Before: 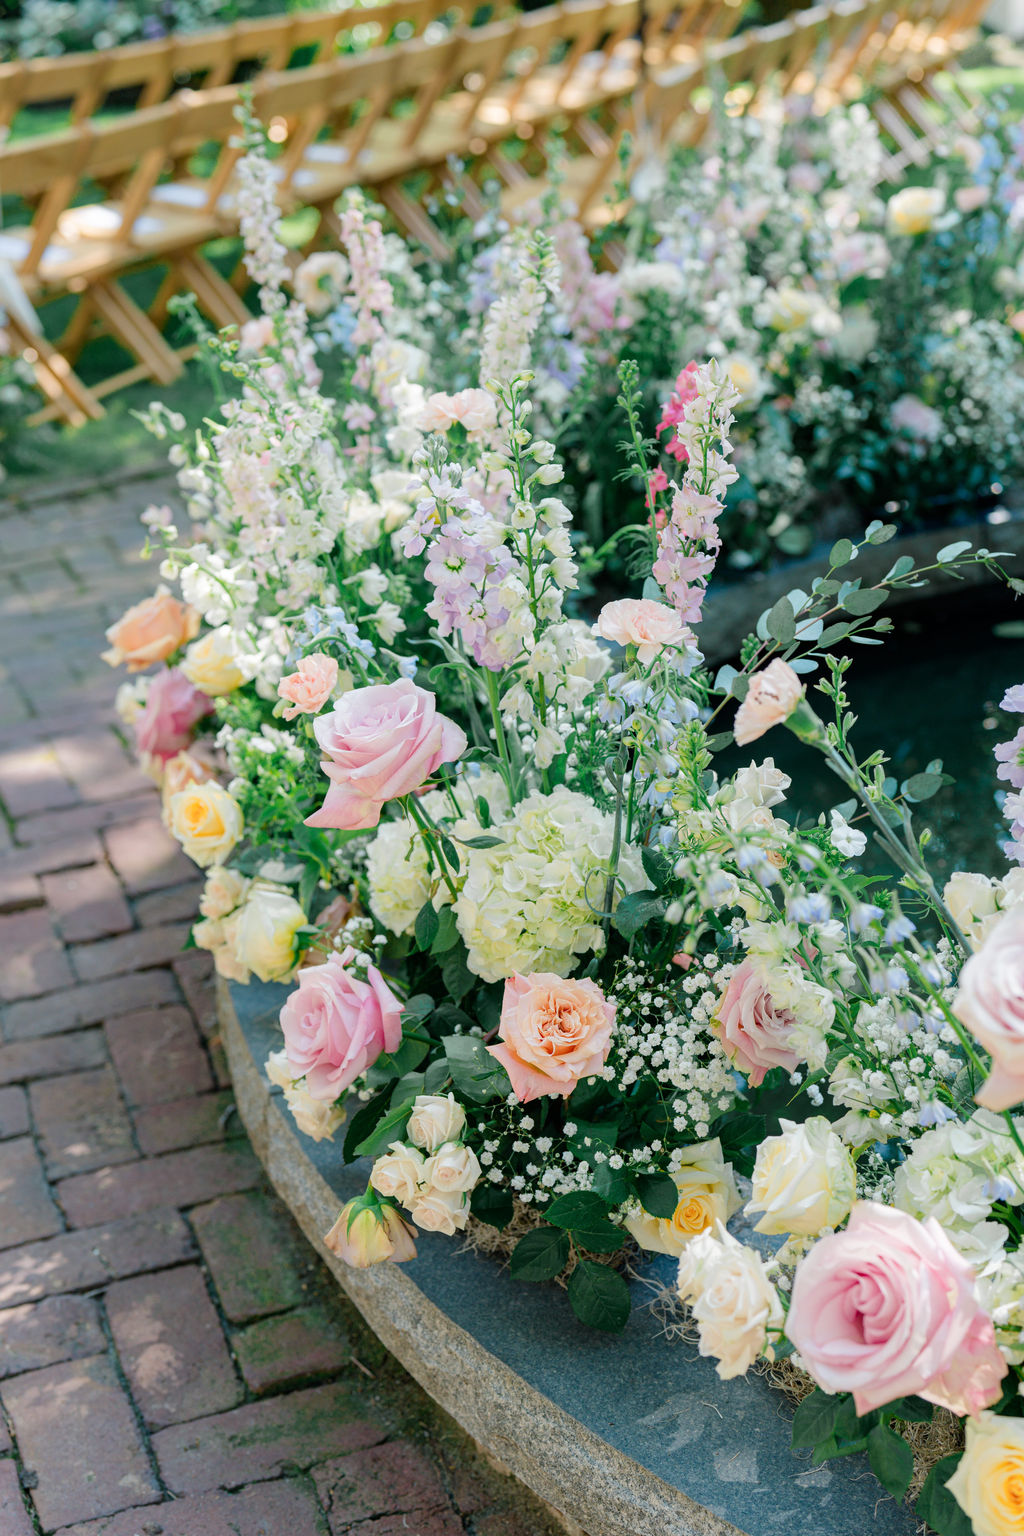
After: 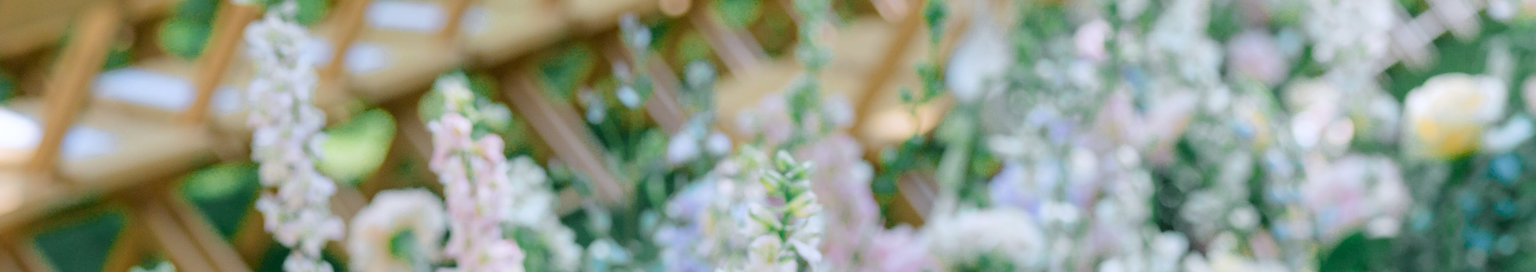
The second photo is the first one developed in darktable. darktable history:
rotate and perspective: crop left 0, crop top 0
white balance: red 0.984, blue 1.059
crop and rotate: left 9.644%, top 9.491%, right 6.021%, bottom 80.509%
